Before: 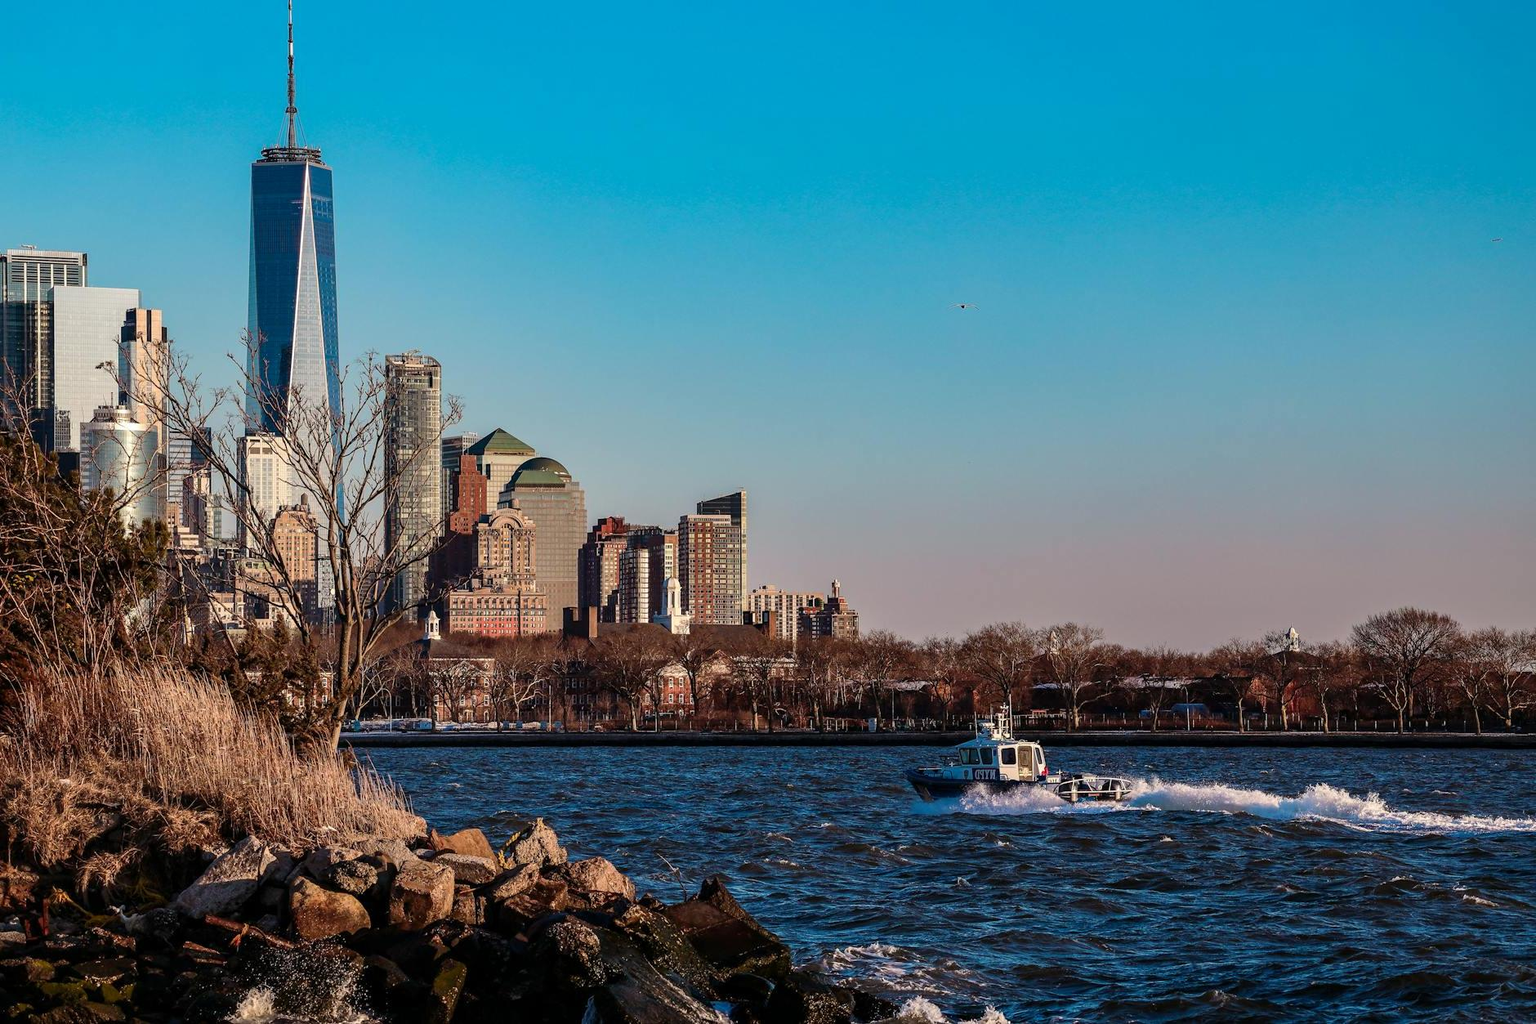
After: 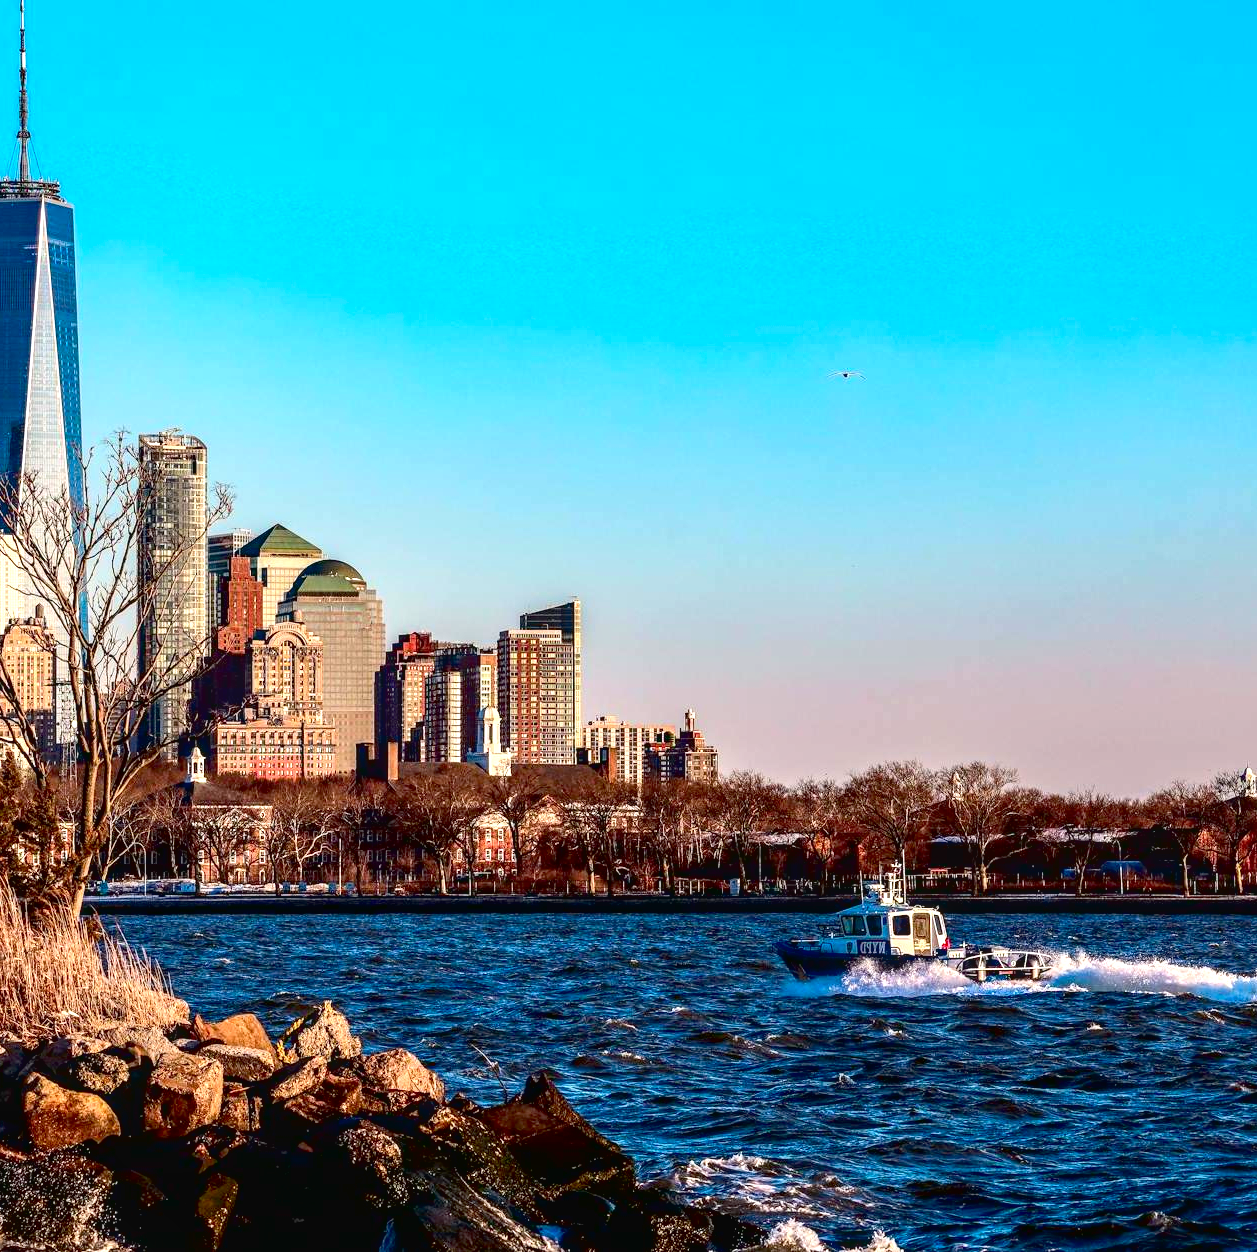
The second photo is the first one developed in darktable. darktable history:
crop and rotate: left 17.764%, right 15.349%
exposure: black level correction 0.008, exposure 0.979 EV, compensate highlight preservation false
local contrast: detail 116%
contrast brightness saturation: contrast 0.133, brightness -0.048, saturation 0.159
